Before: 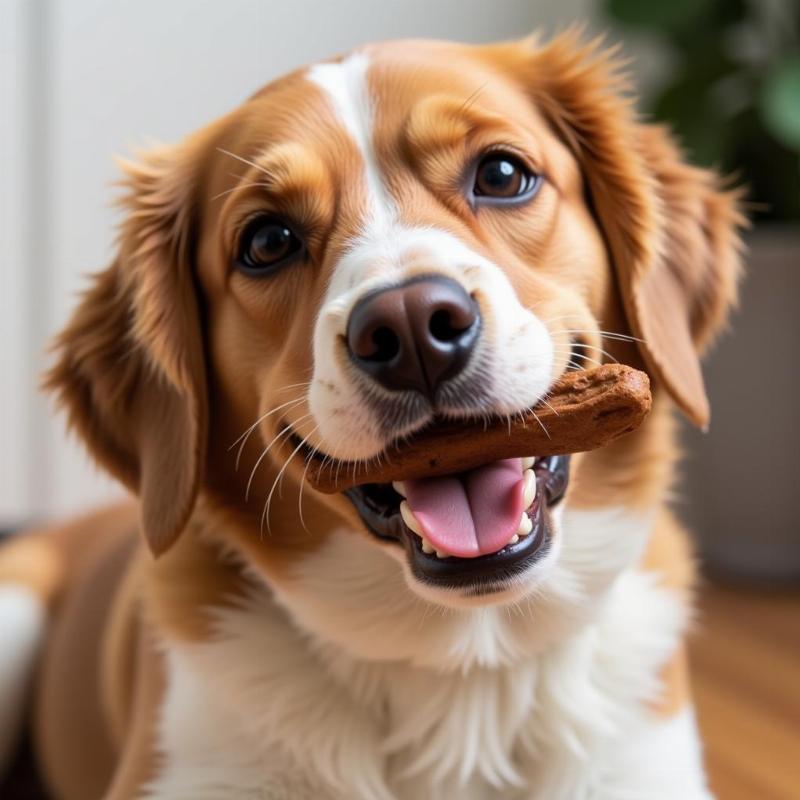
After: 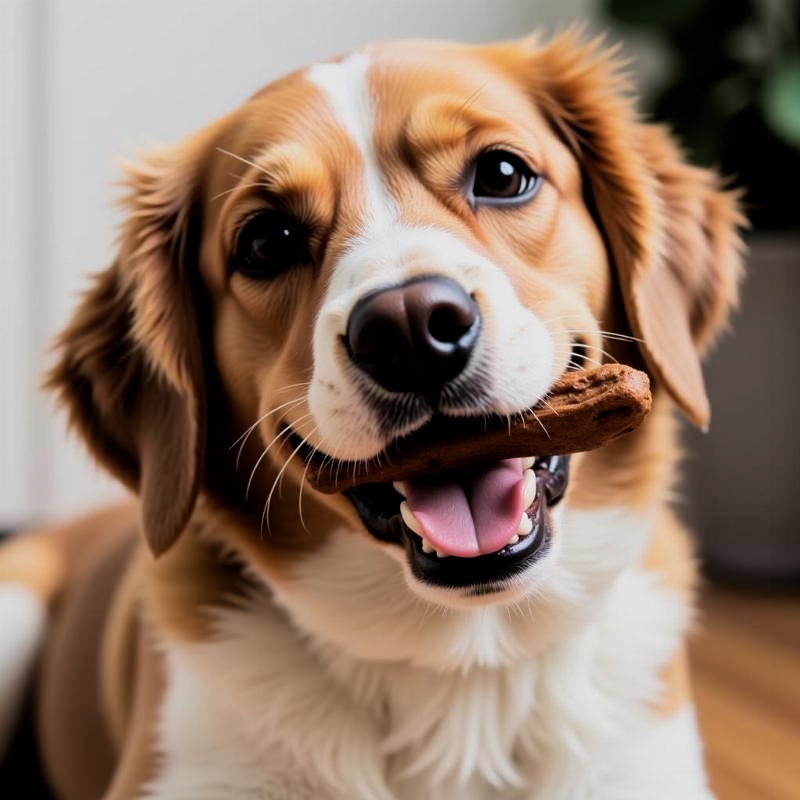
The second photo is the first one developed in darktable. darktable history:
filmic rgb: black relative exposure -5.14 EV, white relative exposure 3.99 EV, hardness 2.89, contrast 1.384, highlights saturation mix -20.49%, iterations of high-quality reconstruction 0
